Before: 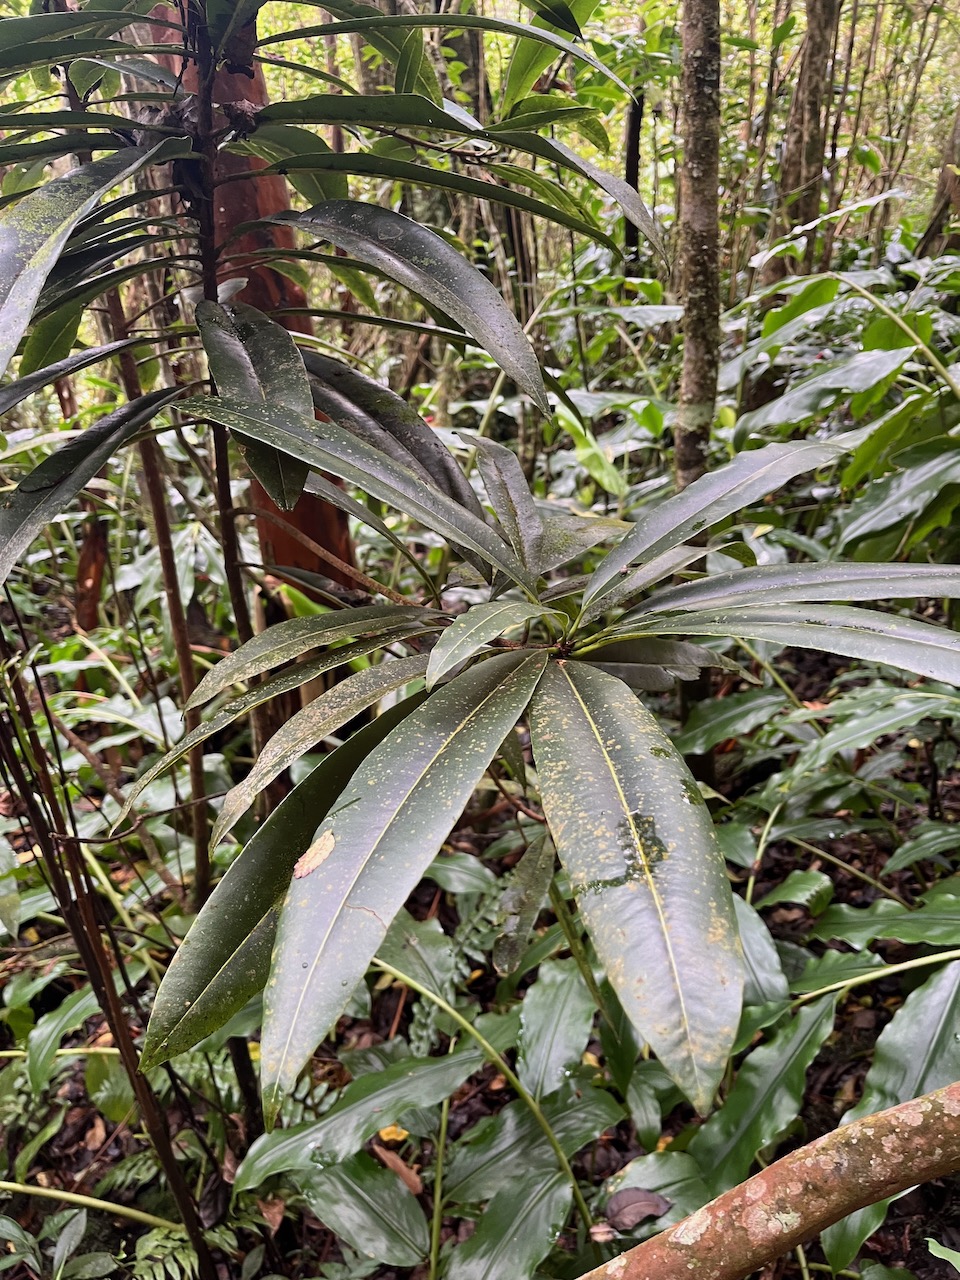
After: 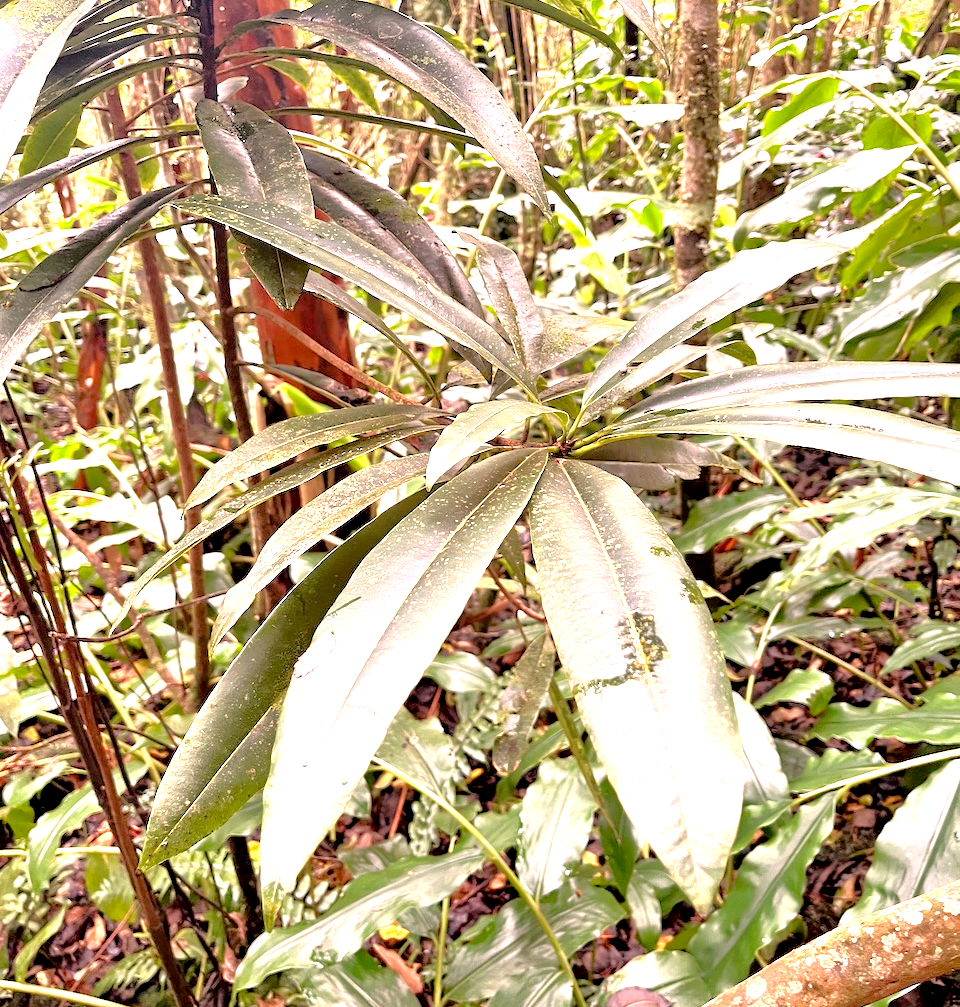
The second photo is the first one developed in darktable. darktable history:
crop and rotate: top 15.774%, bottom 5.506%
tone equalizer: -7 EV 0.15 EV, -6 EV 0.6 EV, -5 EV 1.15 EV, -4 EV 1.33 EV, -3 EV 1.15 EV, -2 EV 0.6 EV, -1 EV 0.15 EV, mask exposure compensation -0.5 EV
exposure: black level correction 0, exposure 1.388 EV, compensate exposure bias true, compensate highlight preservation false
white balance: red 1.127, blue 0.943
